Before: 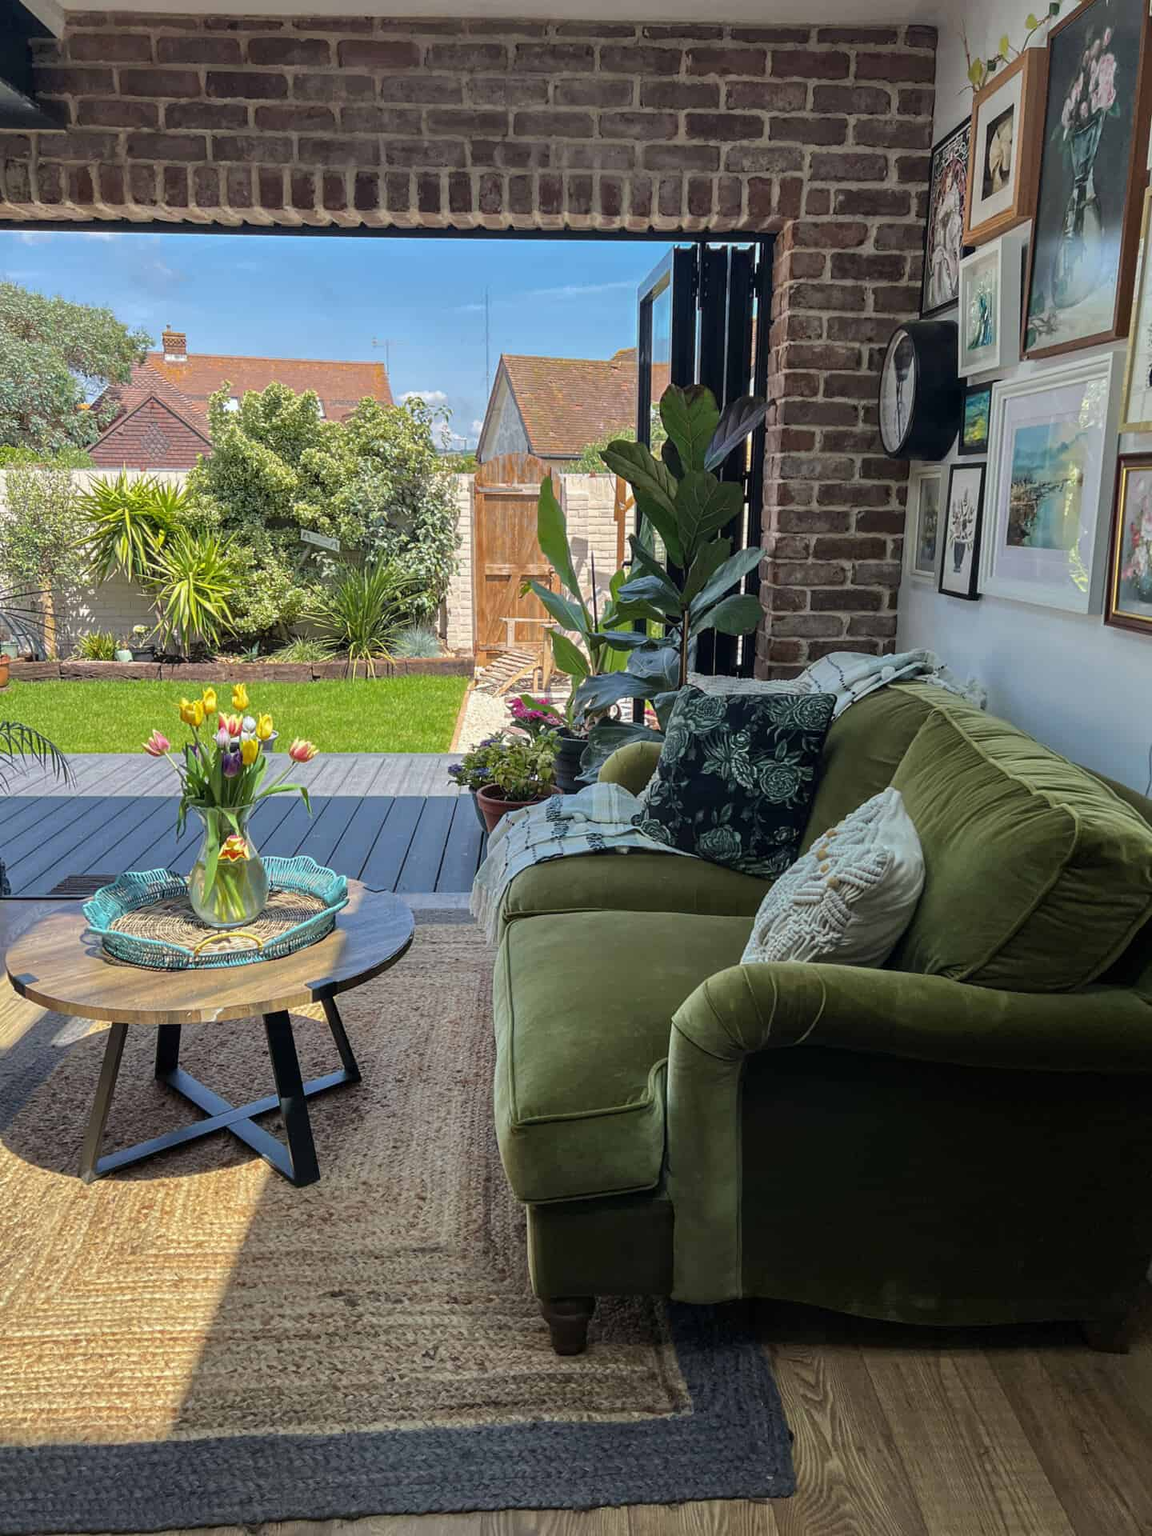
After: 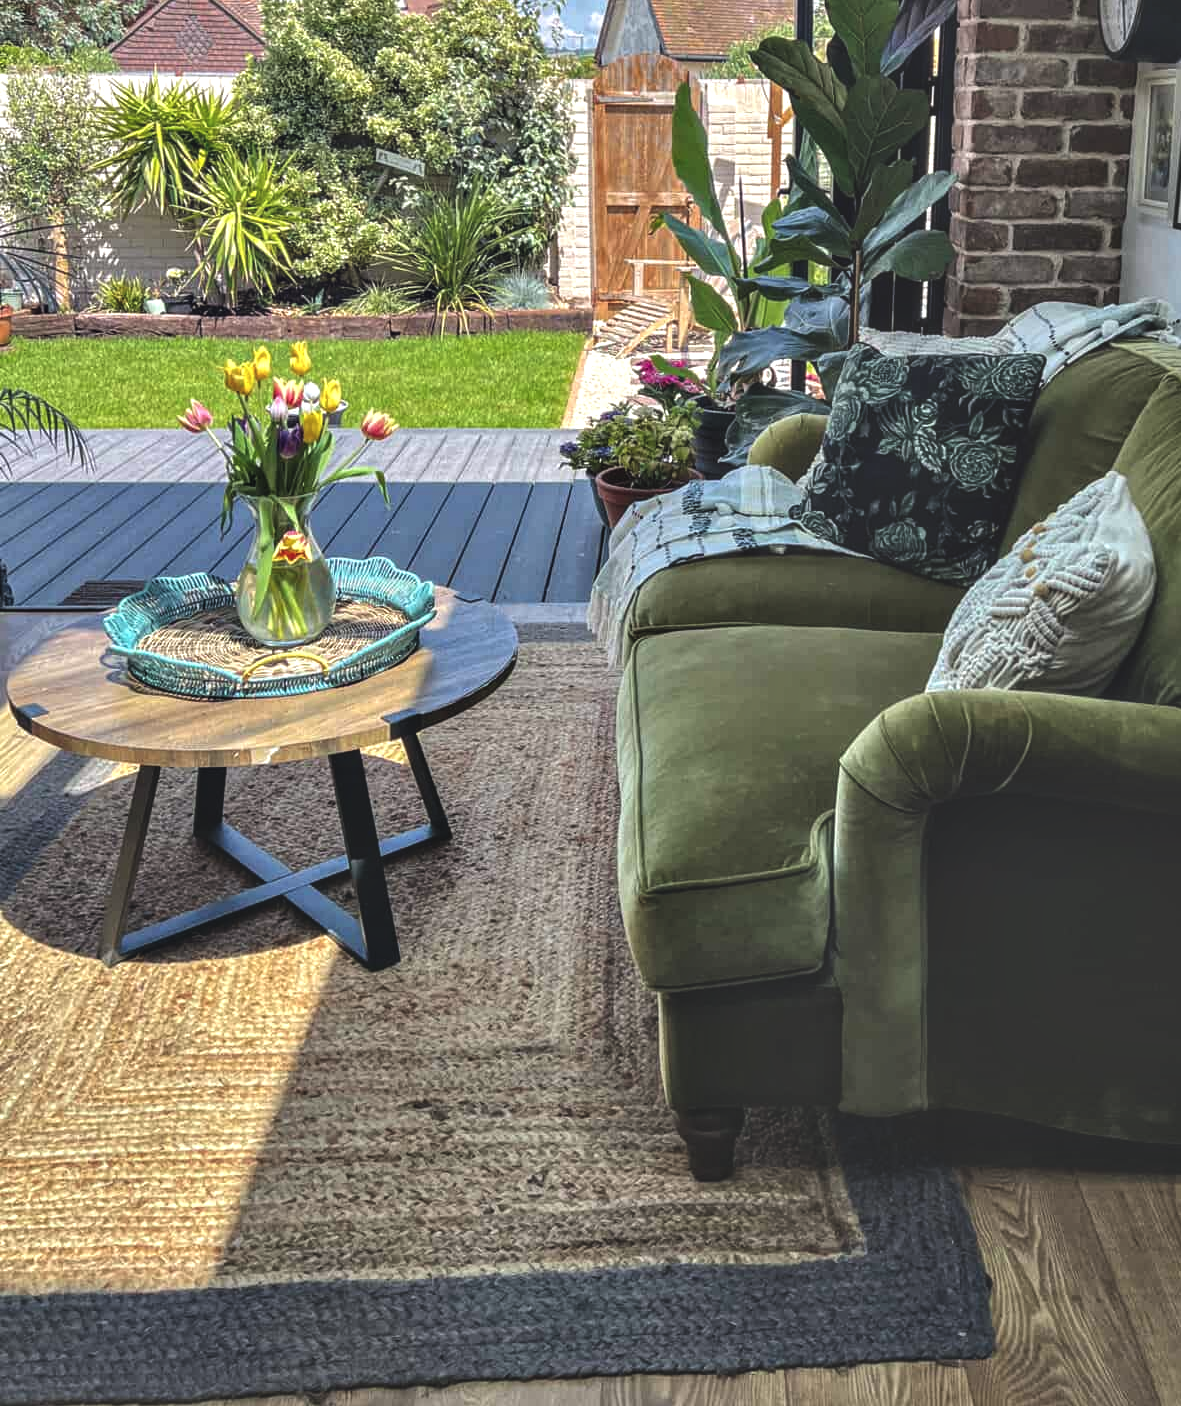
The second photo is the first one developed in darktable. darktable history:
contrast equalizer: octaves 7, y [[0.6 ×6], [0.55 ×6], [0 ×6], [0 ×6], [0 ×6]]
crop: top 26.723%, right 17.964%
exposure: black level correction -0.03, compensate highlight preservation false
local contrast: detail 113%
